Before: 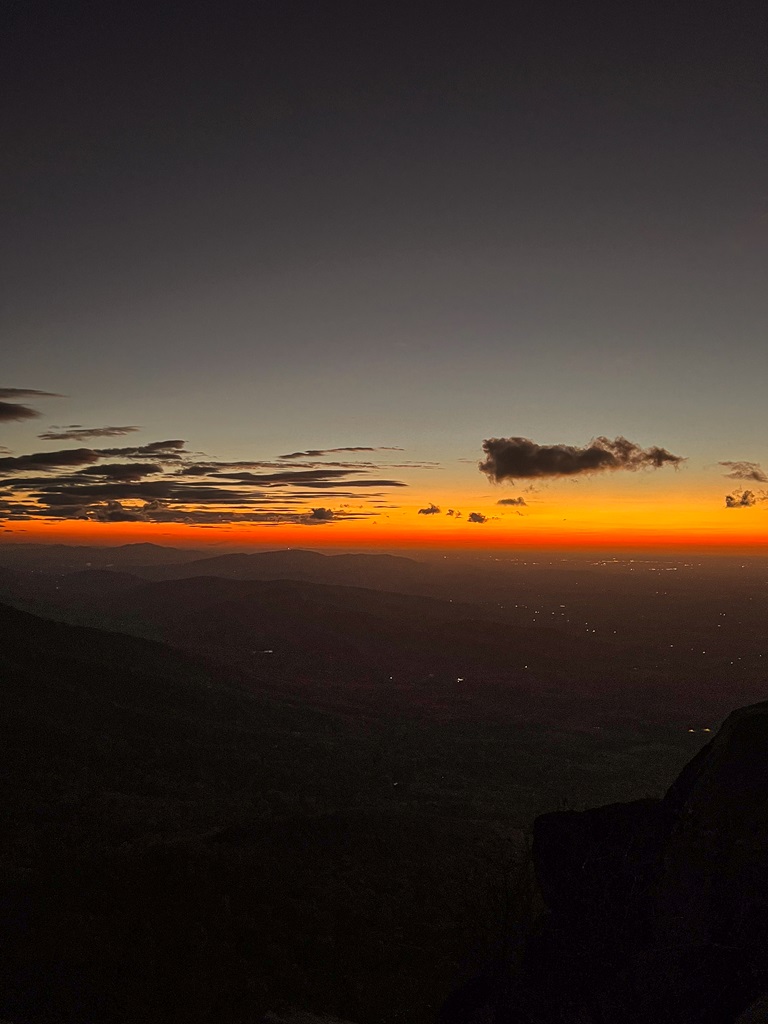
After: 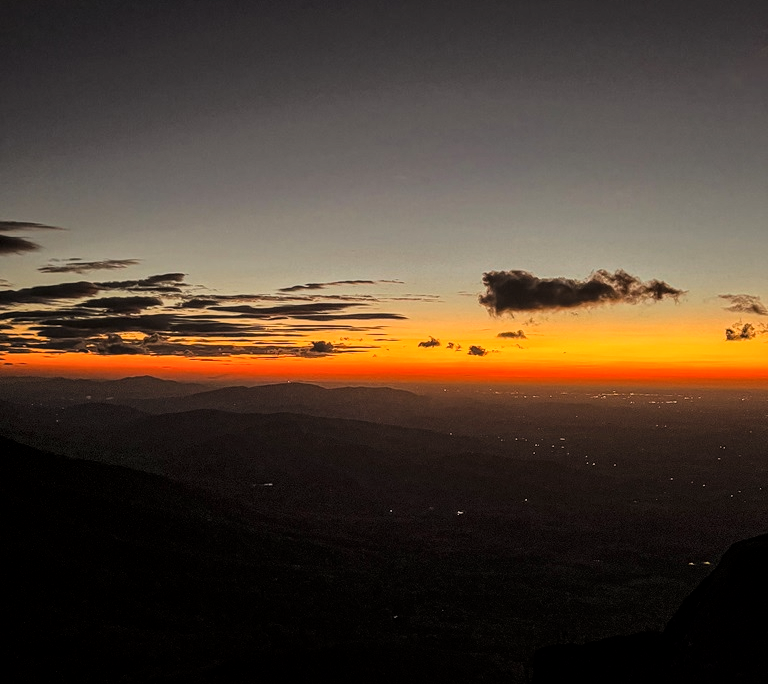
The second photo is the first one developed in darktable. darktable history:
crop: top 16.396%, bottom 16.761%
tone curve: curves: ch0 [(0.003, 0) (0.066, 0.023) (0.149, 0.094) (0.264, 0.238) (0.395, 0.421) (0.517, 0.56) (0.688, 0.743) (0.813, 0.846) (1, 1)]; ch1 [(0, 0) (0.164, 0.115) (0.337, 0.332) (0.39, 0.398) (0.464, 0.461) (0.501, 0.5) (0.521, 0.535) (0.571, 0.588) (0.652, 0.681) (0.733, 0.749) (0.811, 0.796) (1, 1)]; ch2 [(0, 0) (0.337, 0.382) (0.464, 0.476) (0.501, 0.502) (0.527, 0.54) (0.556, 0.567) (0.6, 0.59) (0.687, 0.675) (1, 1)], color space Lab, linked channels, preserve colors none
local contrast: detail 130%
